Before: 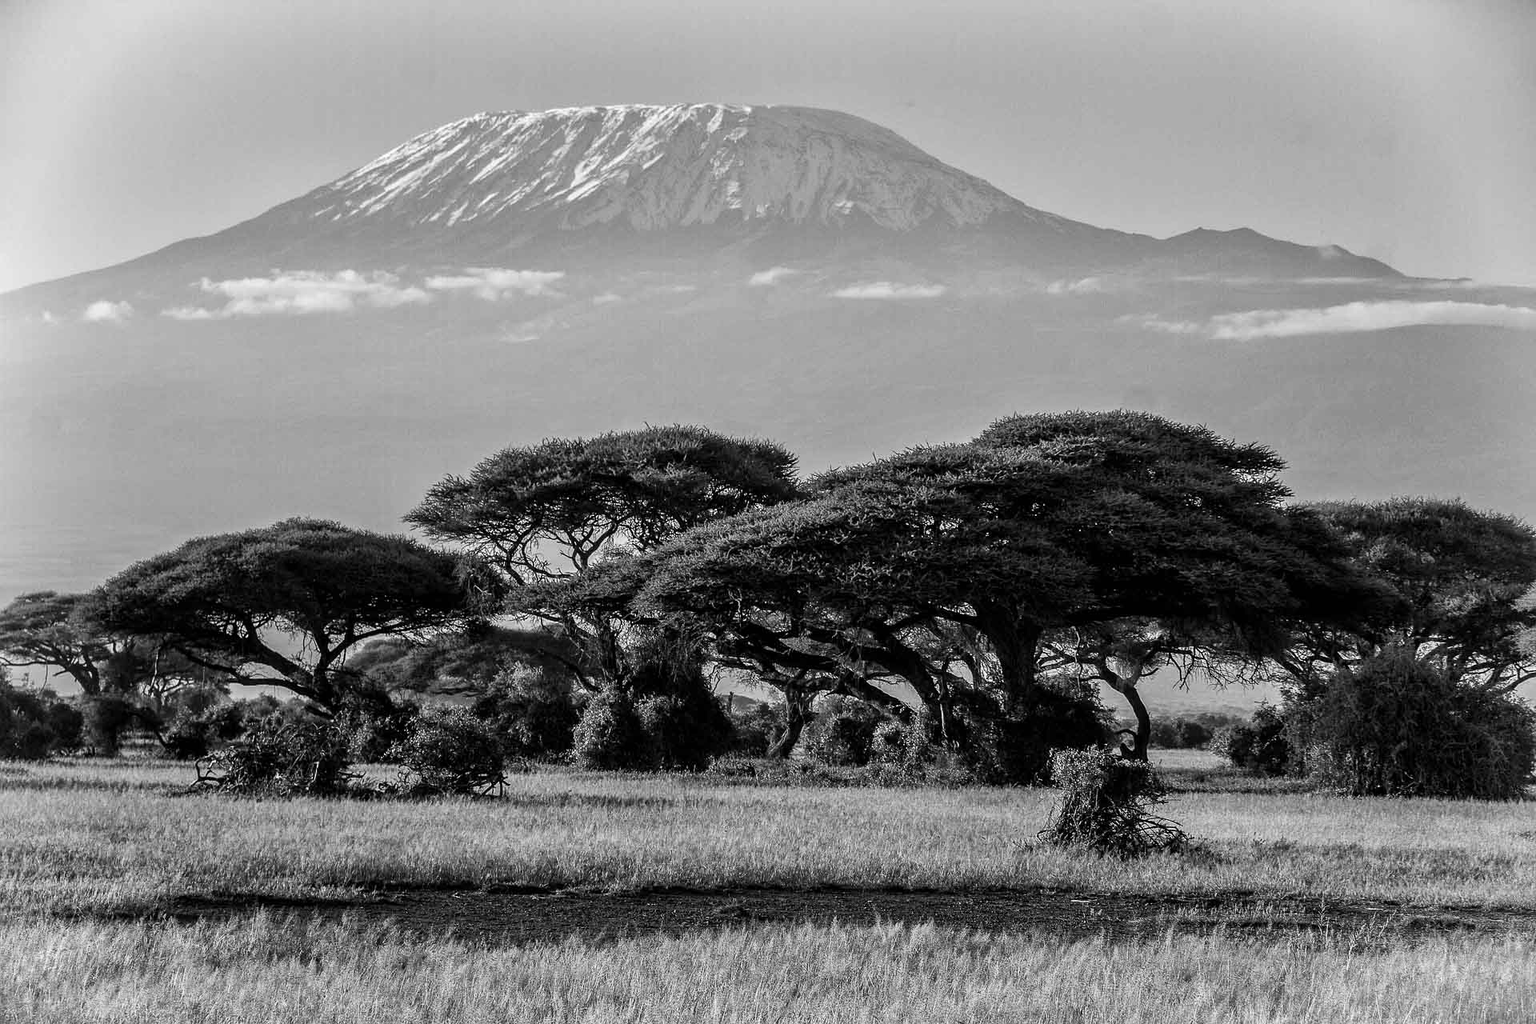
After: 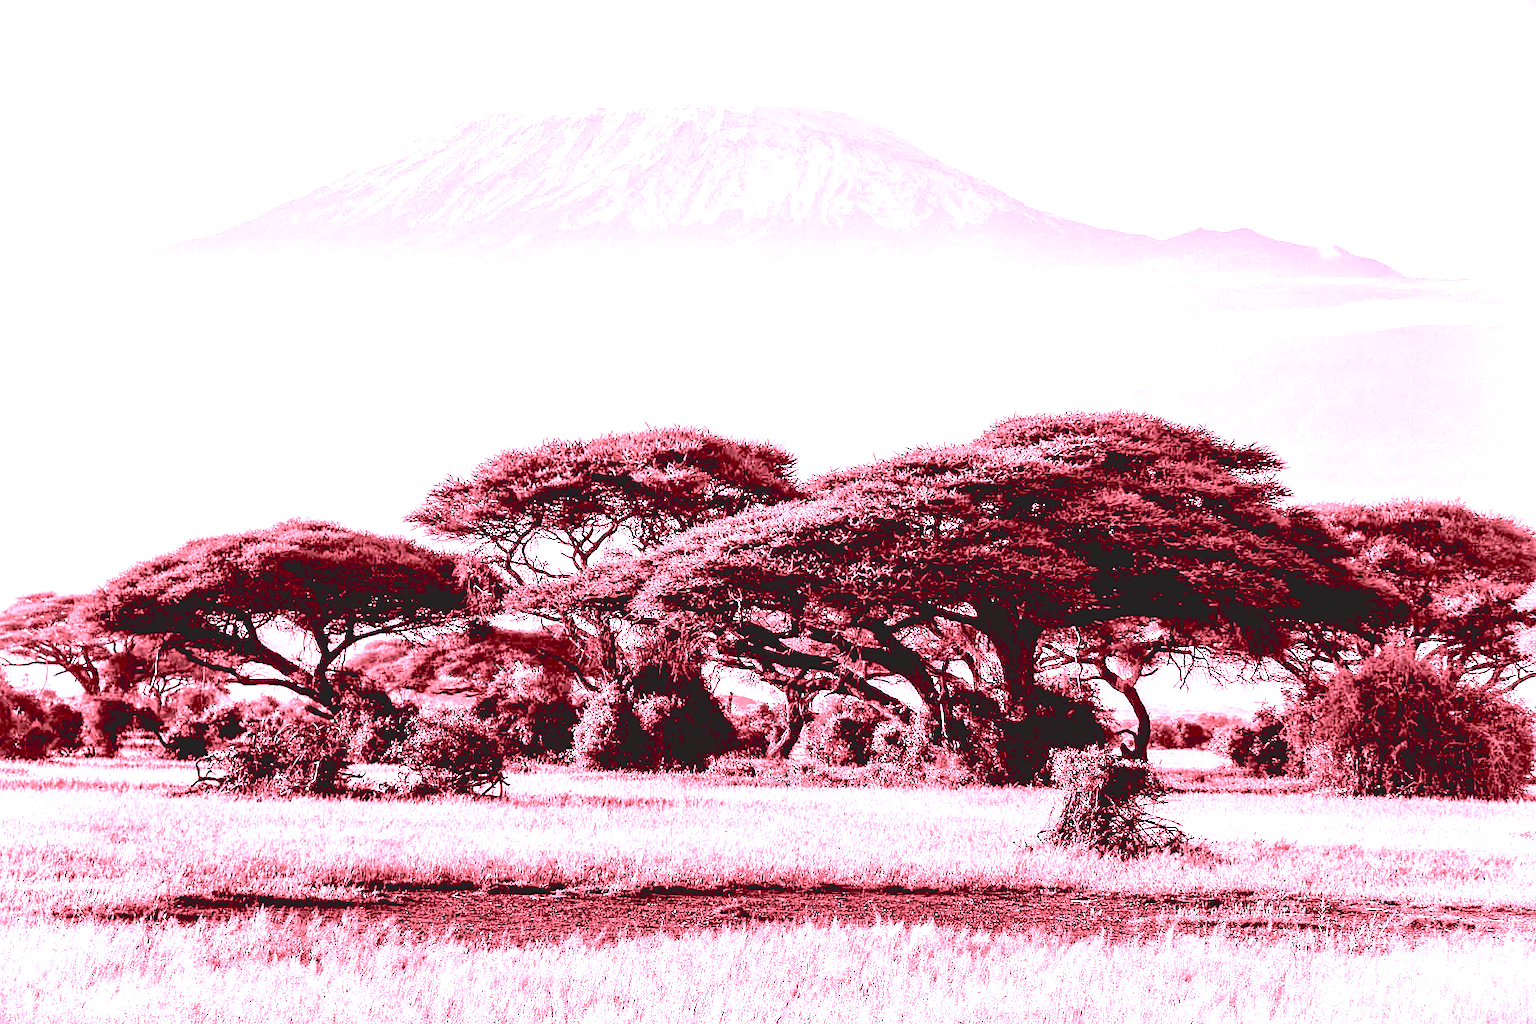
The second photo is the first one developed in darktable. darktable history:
contrast brightness saturation: contrast -0.26, saturation -0.43
white balance: red 4.26, blue 1.802
exposure: black level correction 0.035, exposure 0.9 EV, compensate highlight preservation false
